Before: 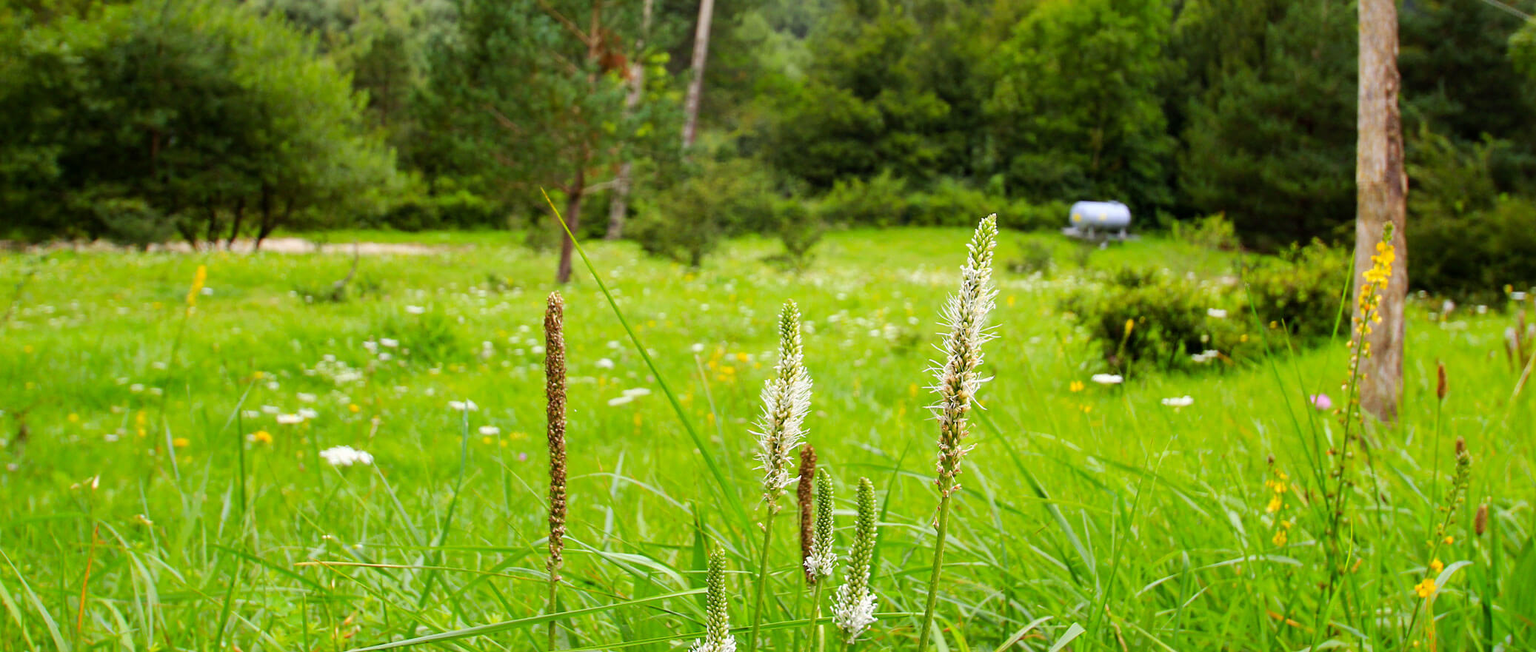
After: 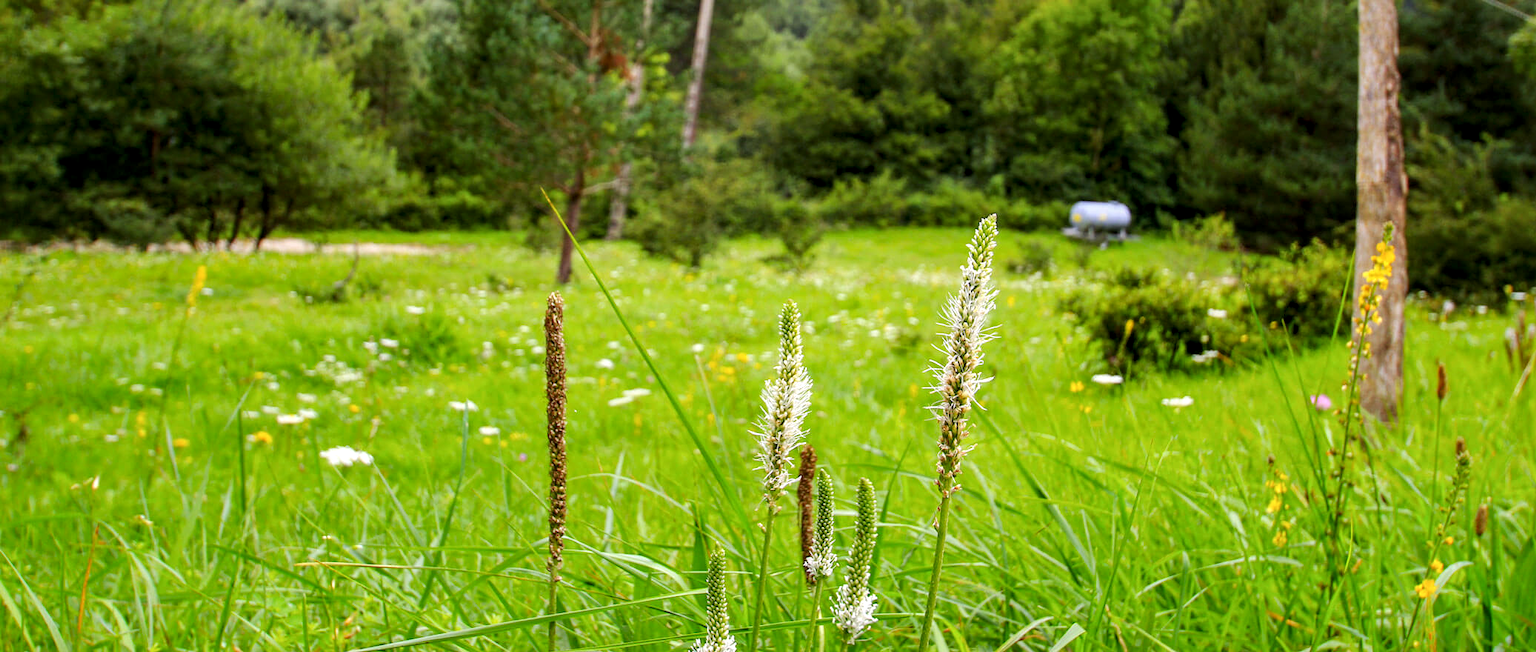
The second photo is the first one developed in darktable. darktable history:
local contrast: detail 130%
white balance: red 1.009, blue 1.027
